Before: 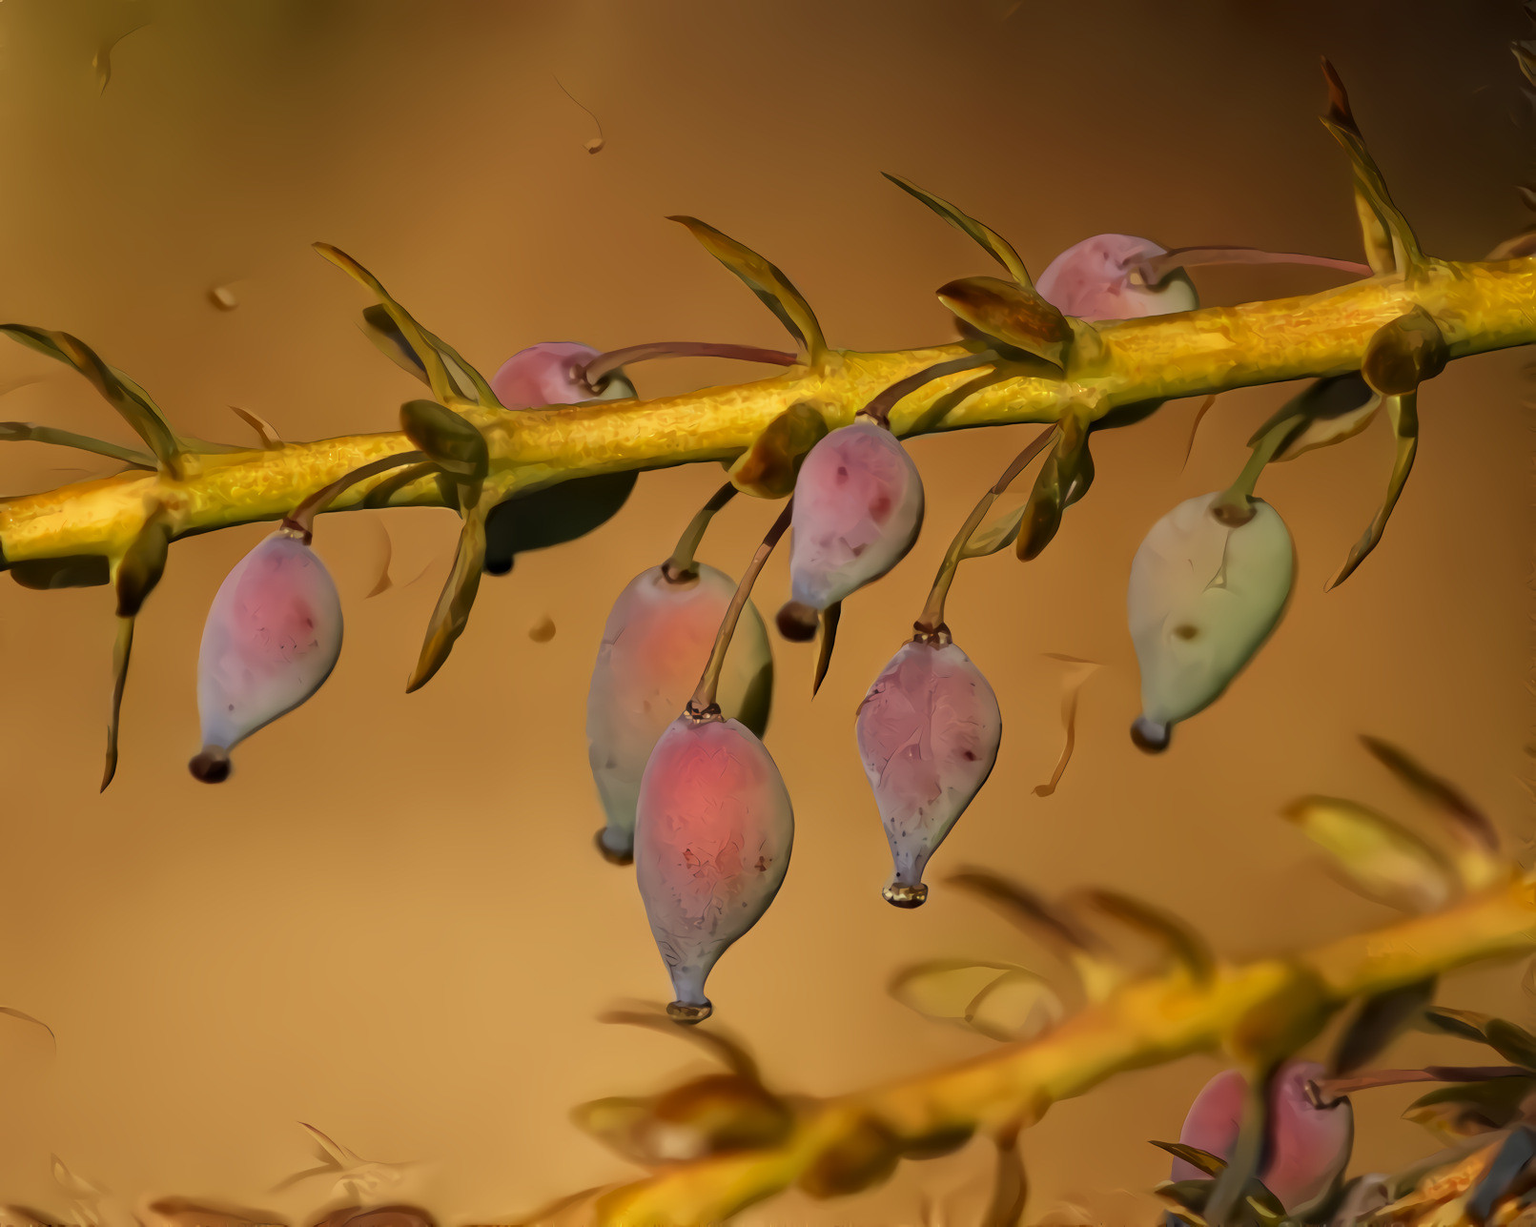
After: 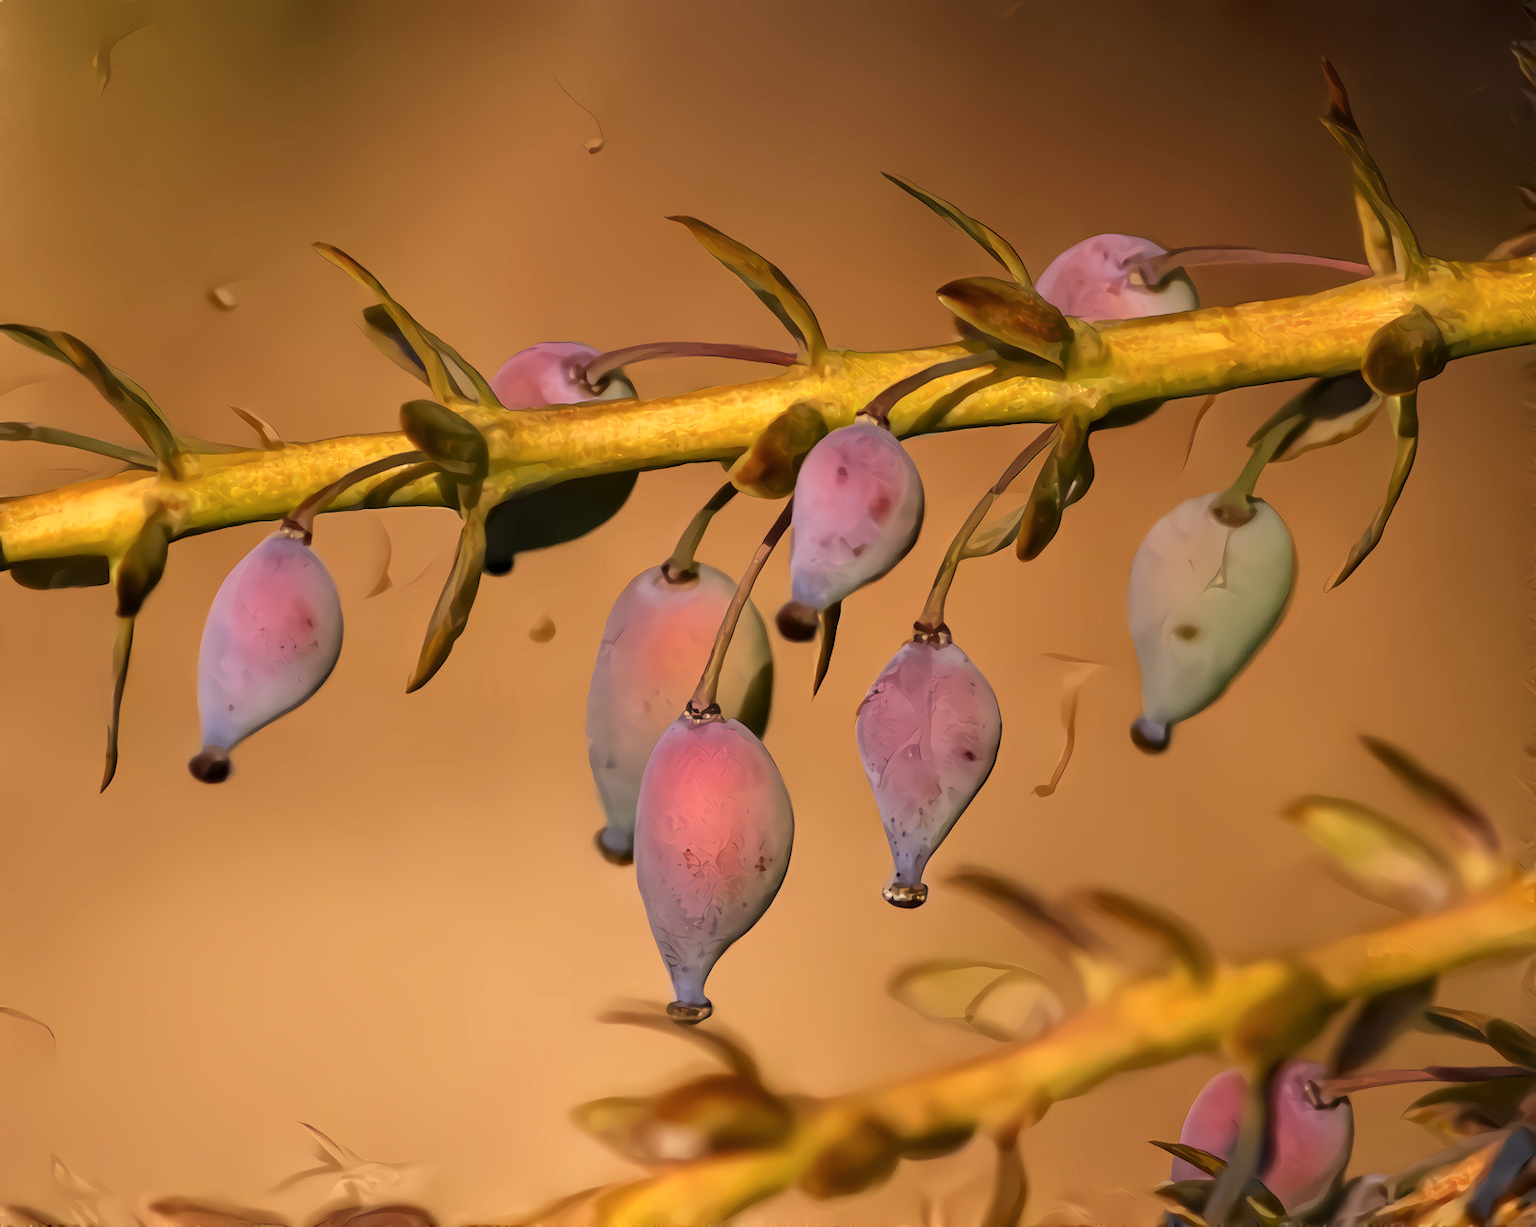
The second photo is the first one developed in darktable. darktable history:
white balance: red 1.066, blue 1.119
bloom: size 9%, threshold 100%, strength 7%
color zones: curves: ch0 [(0.25, 0.5) (0.347, 0.092) (0.75, 0.5)]; ch1 [(0.25, 0.5) (0.33, 0.51) (0.75, 0.5)]
